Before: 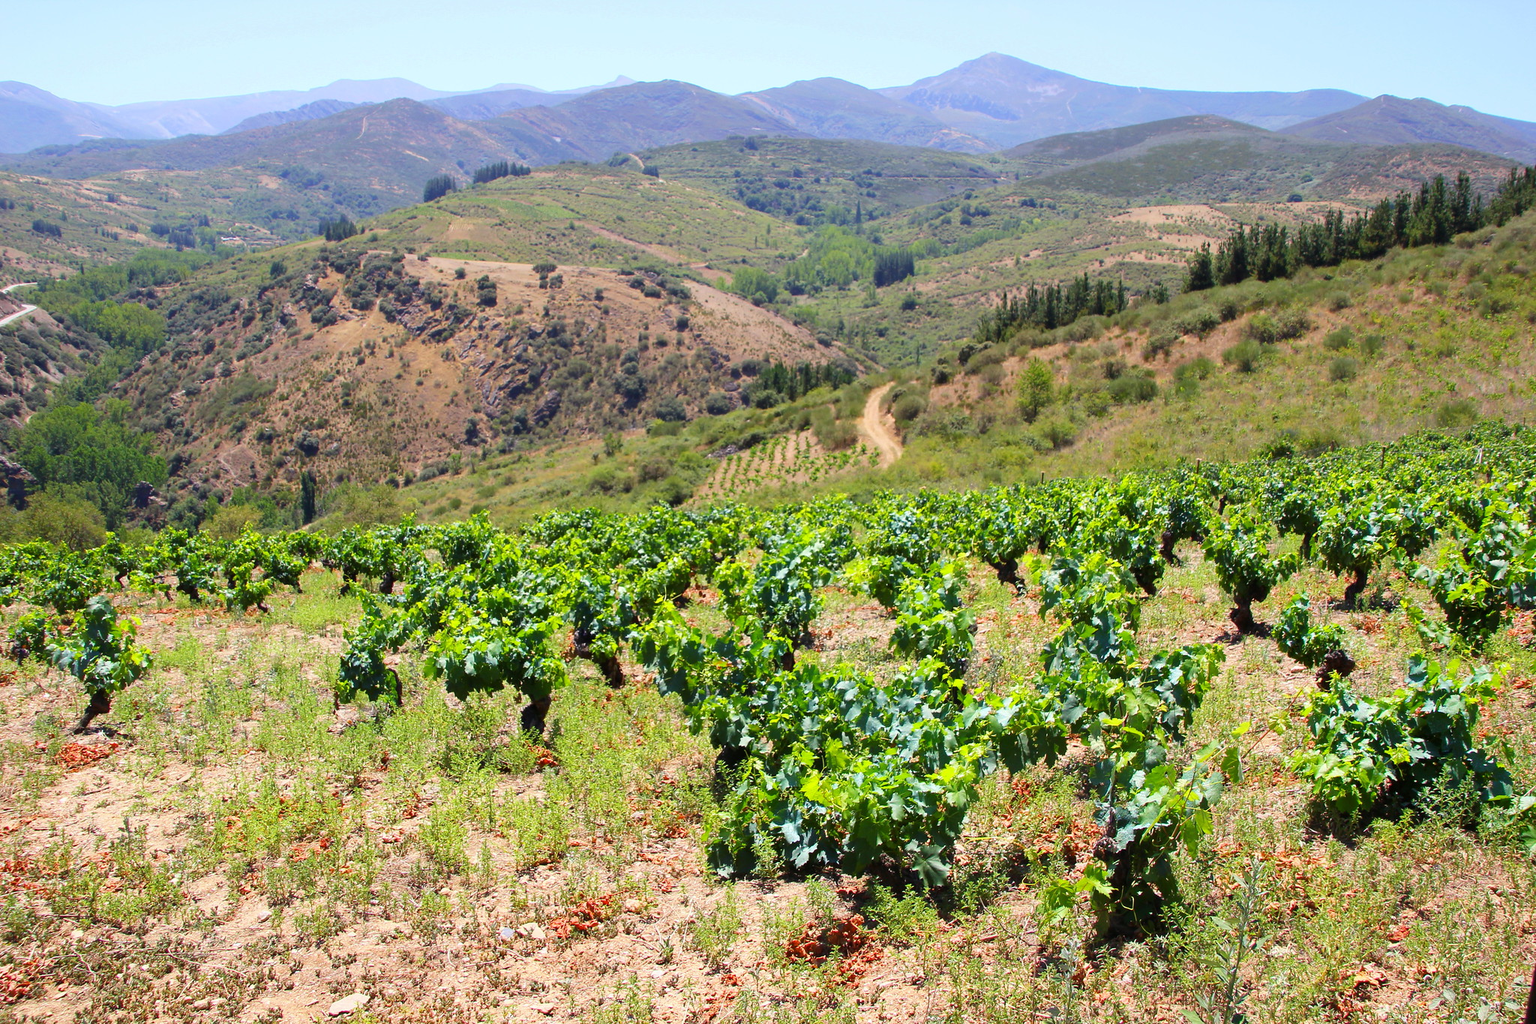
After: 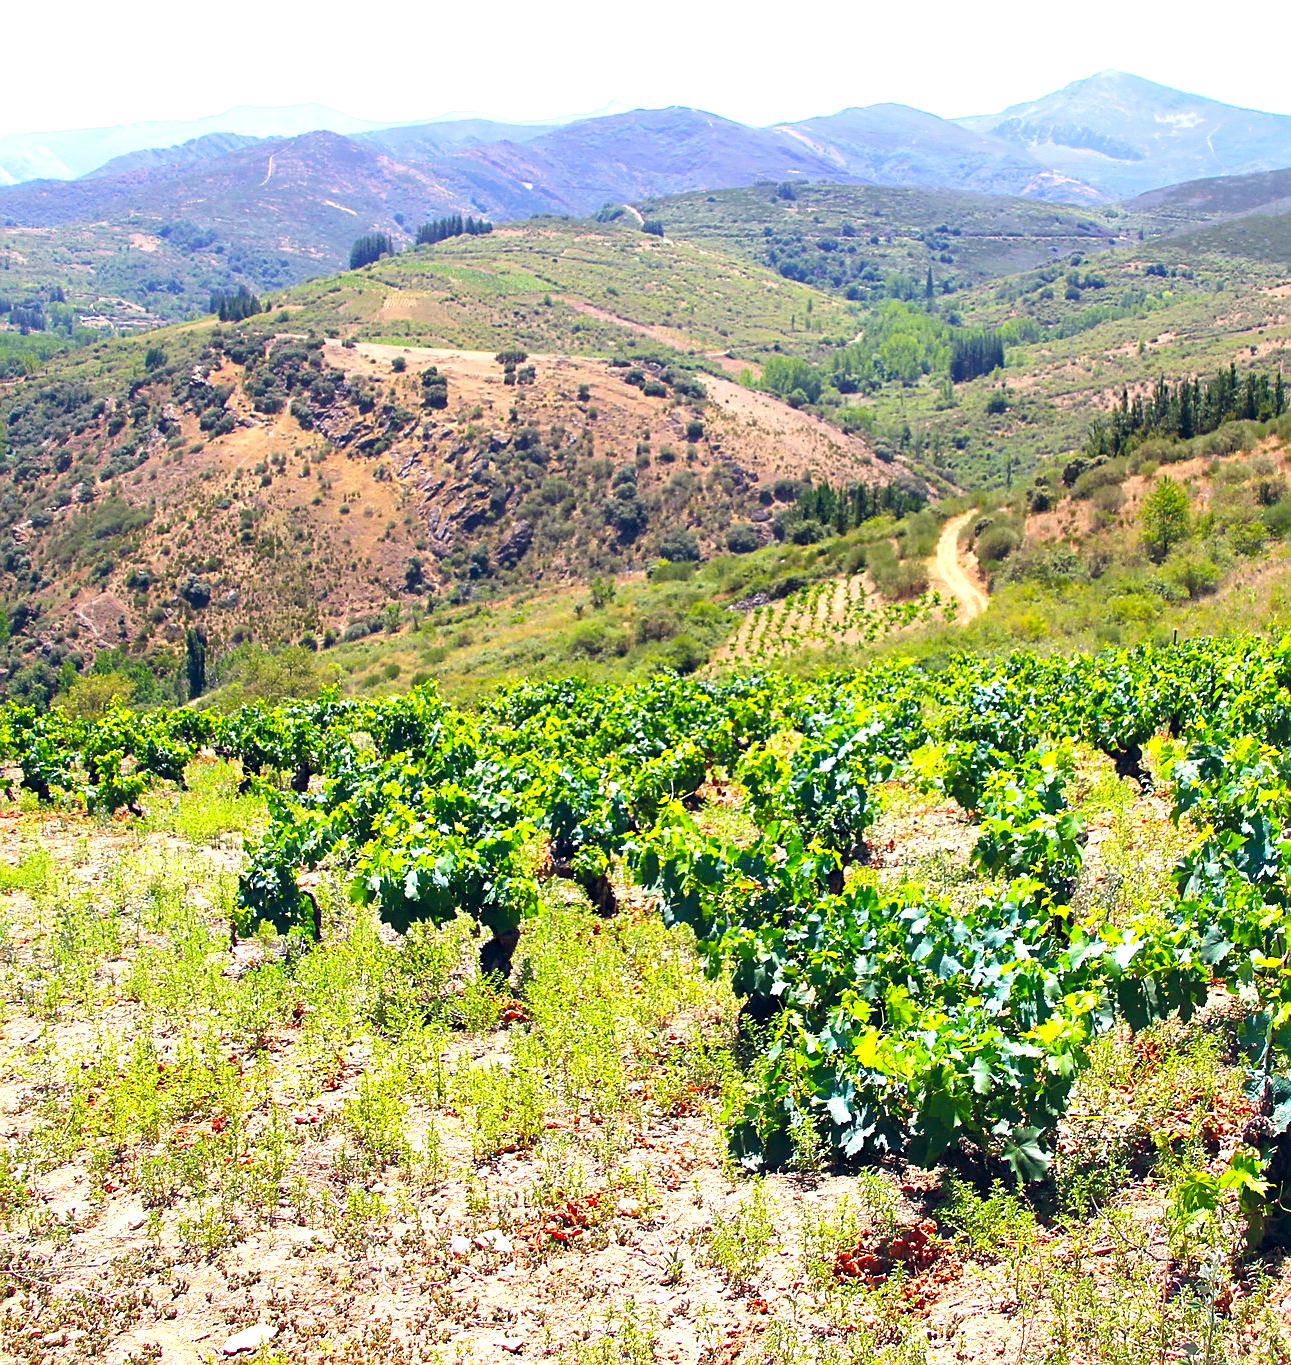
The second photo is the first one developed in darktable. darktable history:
sharpen: on, module defaults
color balance rgb: global offset › chroma 0.101%, global offset › hue 251.74°, perceptual saturation grading › global saturation 16.095%, perceptual brilliance grading › global brilliance 18.298%, contrast 4.268%
crop: left 10.503%, right 26.417%
